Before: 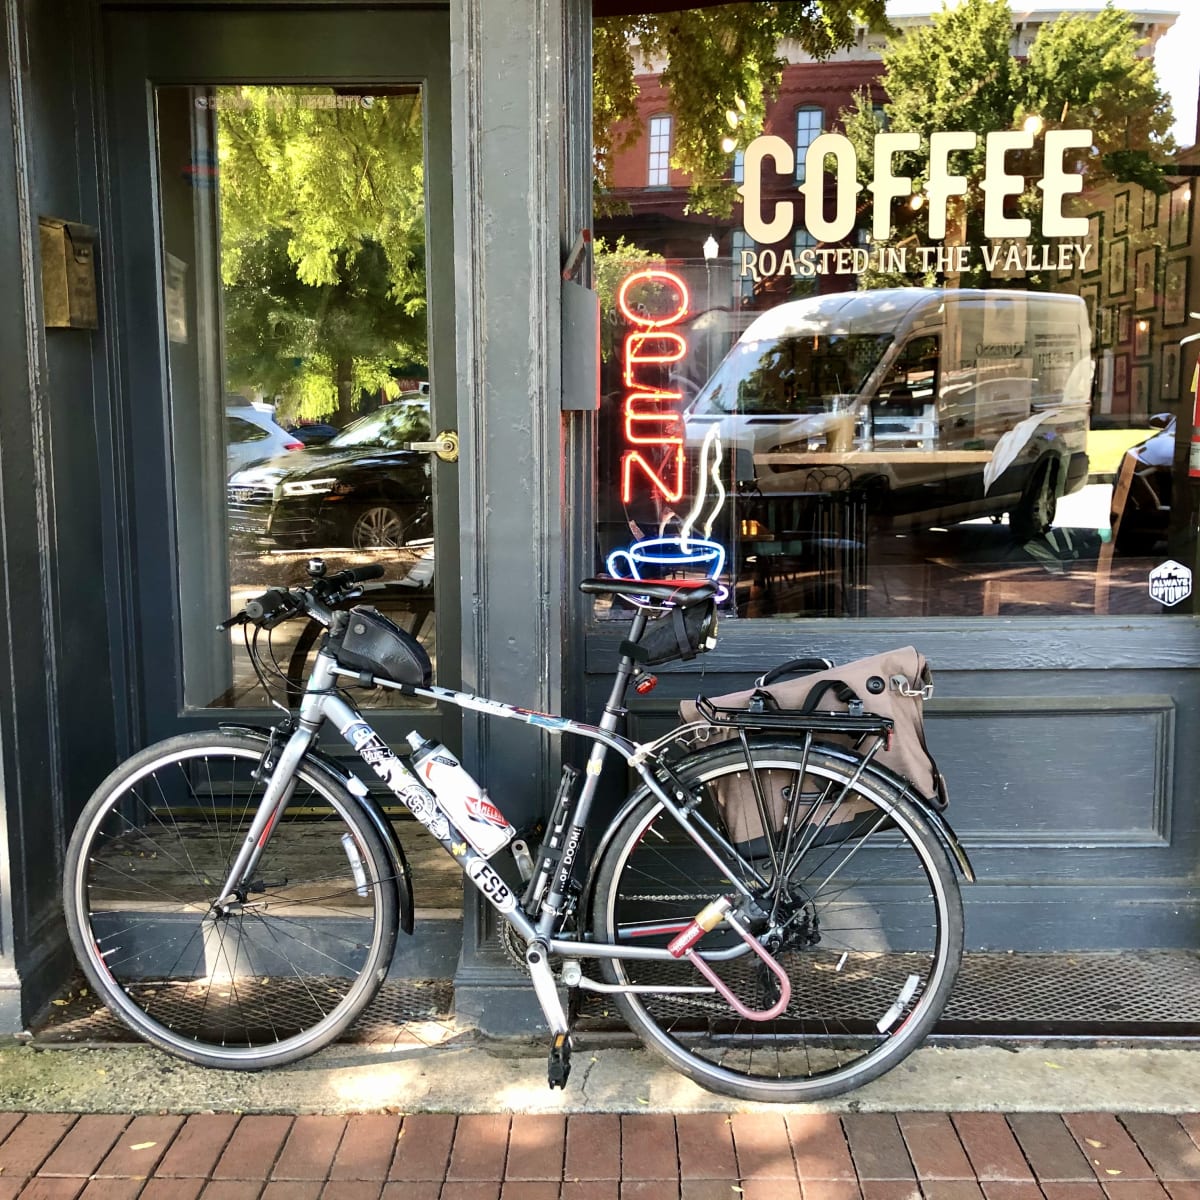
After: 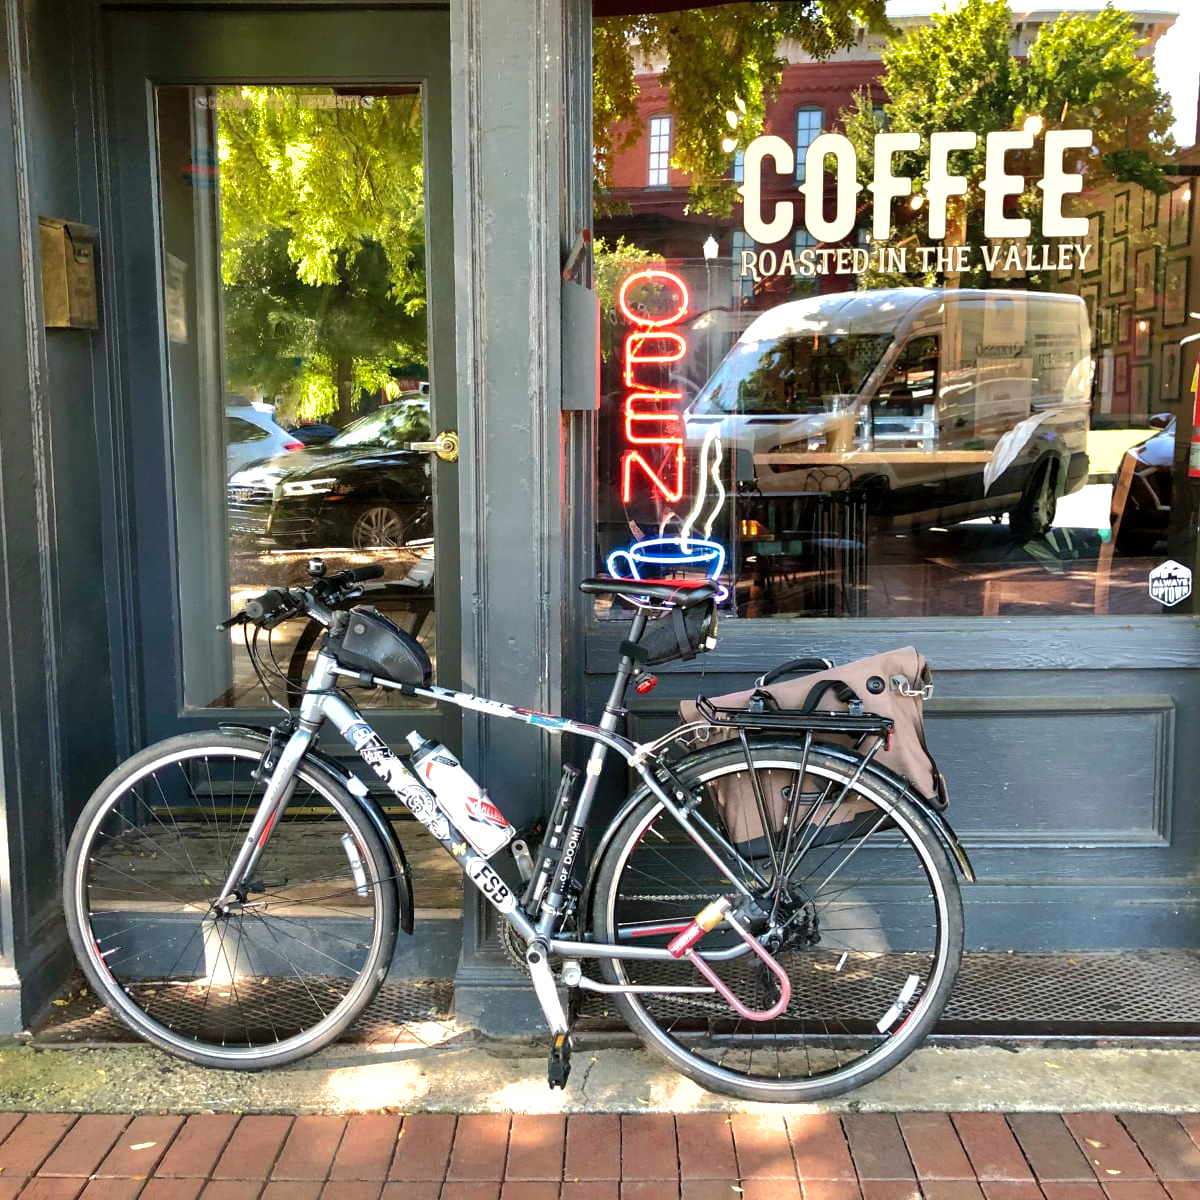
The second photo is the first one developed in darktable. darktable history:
shadows and highlights: shadows 58.2, highlights -59.93
tone equalizer: -8 EV -0.436 EV, -7 EV -0.418 EV, -6 EV -0.301 EV, -5 EV -0.26 EV, -3 EV 0.191 EV, -2 EV 0.31 EV, -1 EV 0.406 EV, +0 EV 0.426 EV, edges refinement/feathering 500, mask exposure compensation -1.57 EV, preserve details guided filter
